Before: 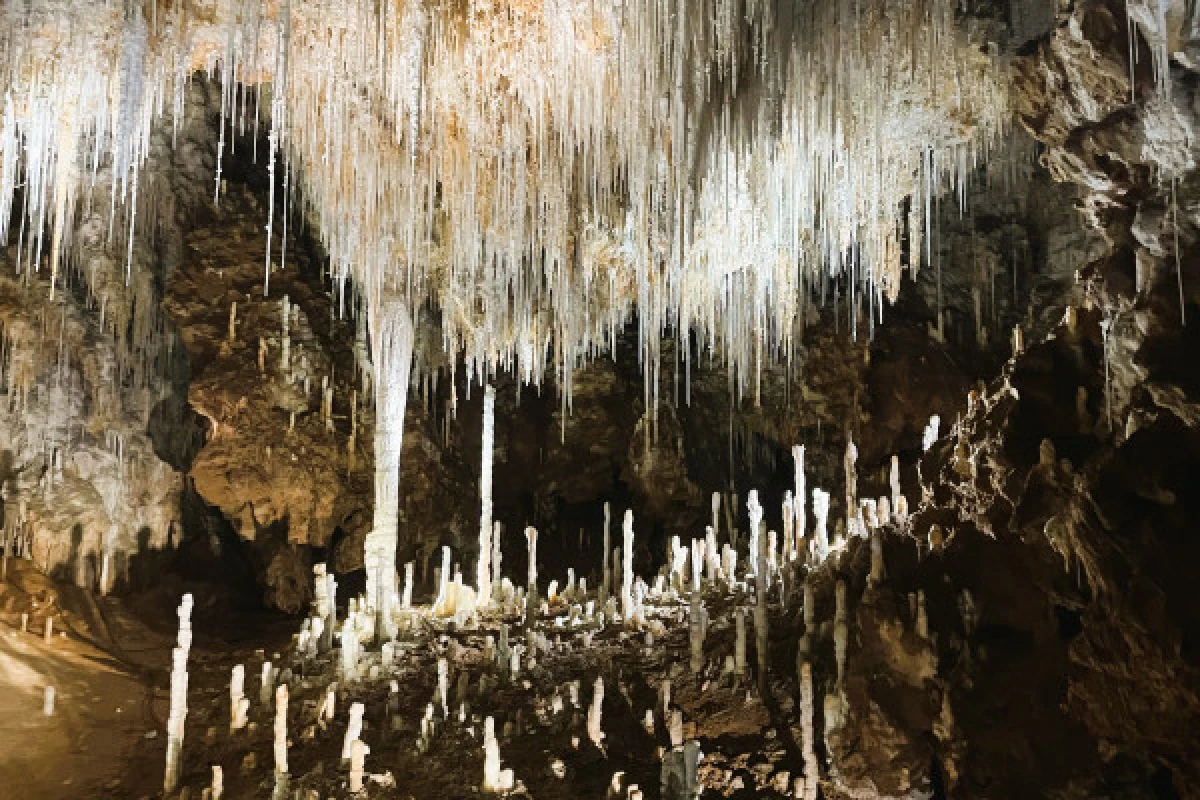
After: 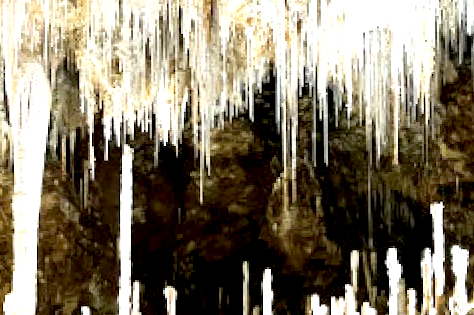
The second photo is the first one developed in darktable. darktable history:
crop: left 30%, top 30%, right 30%, bottom 30%
rotate and perspective: rotation -0.45°, automatic cropping original format, crop left 0.008, crop right 0.992, crop top 0.012, crop bottom 0.988
exposure: black level correction 0.01, exposure 1 EV, compensate highlight preservation false
